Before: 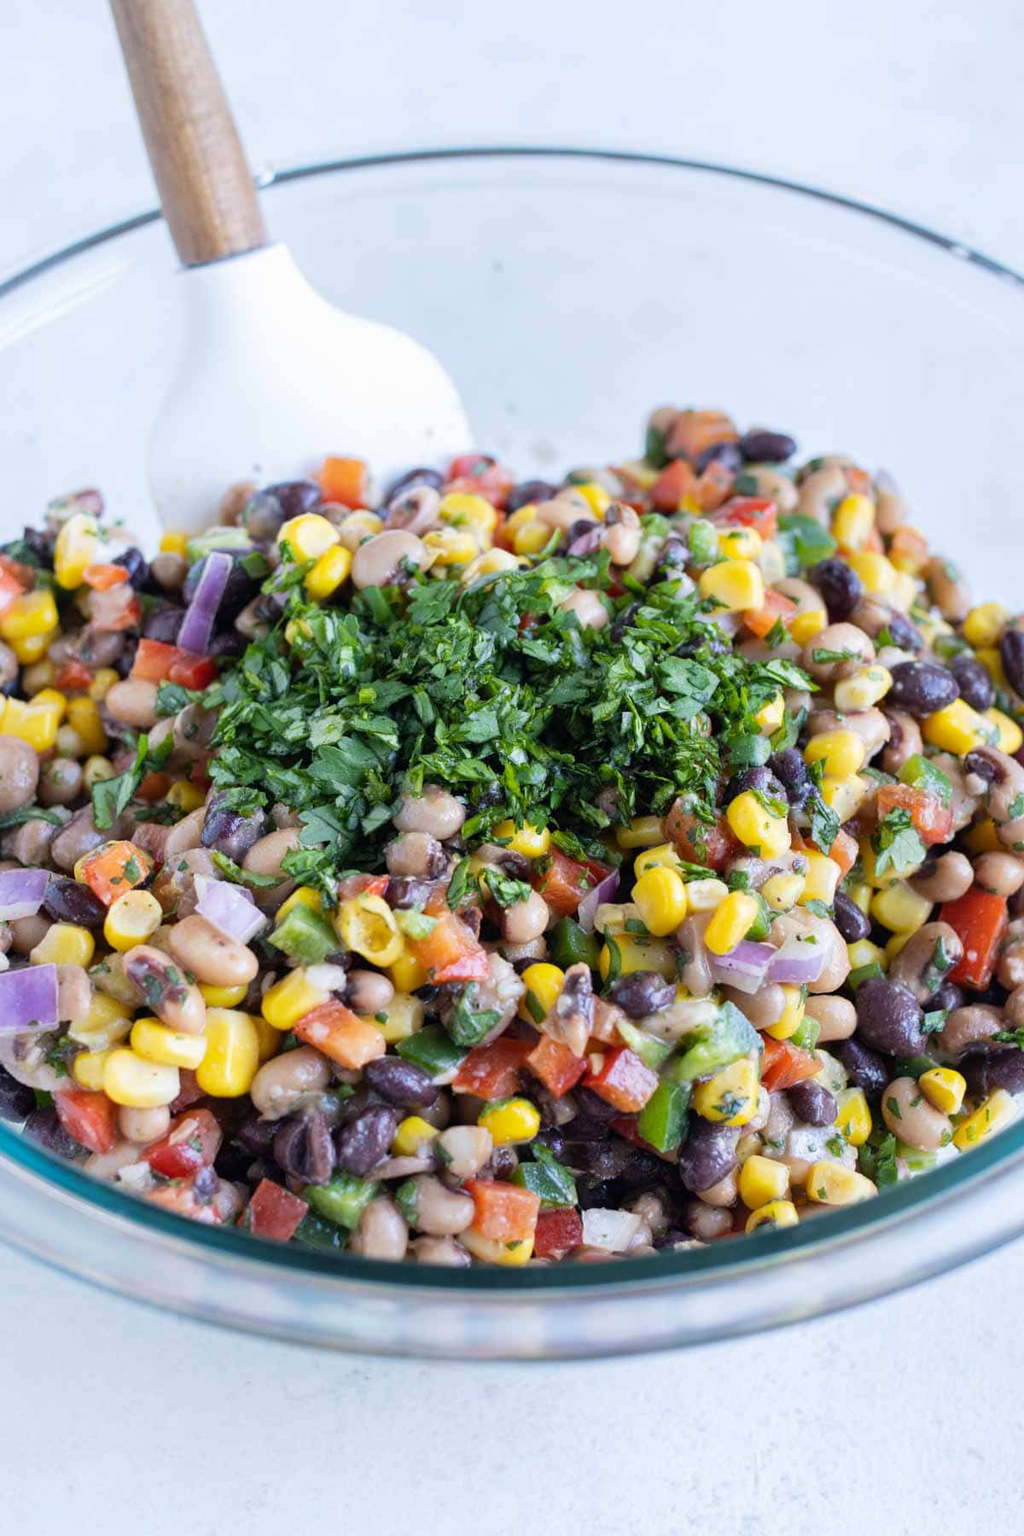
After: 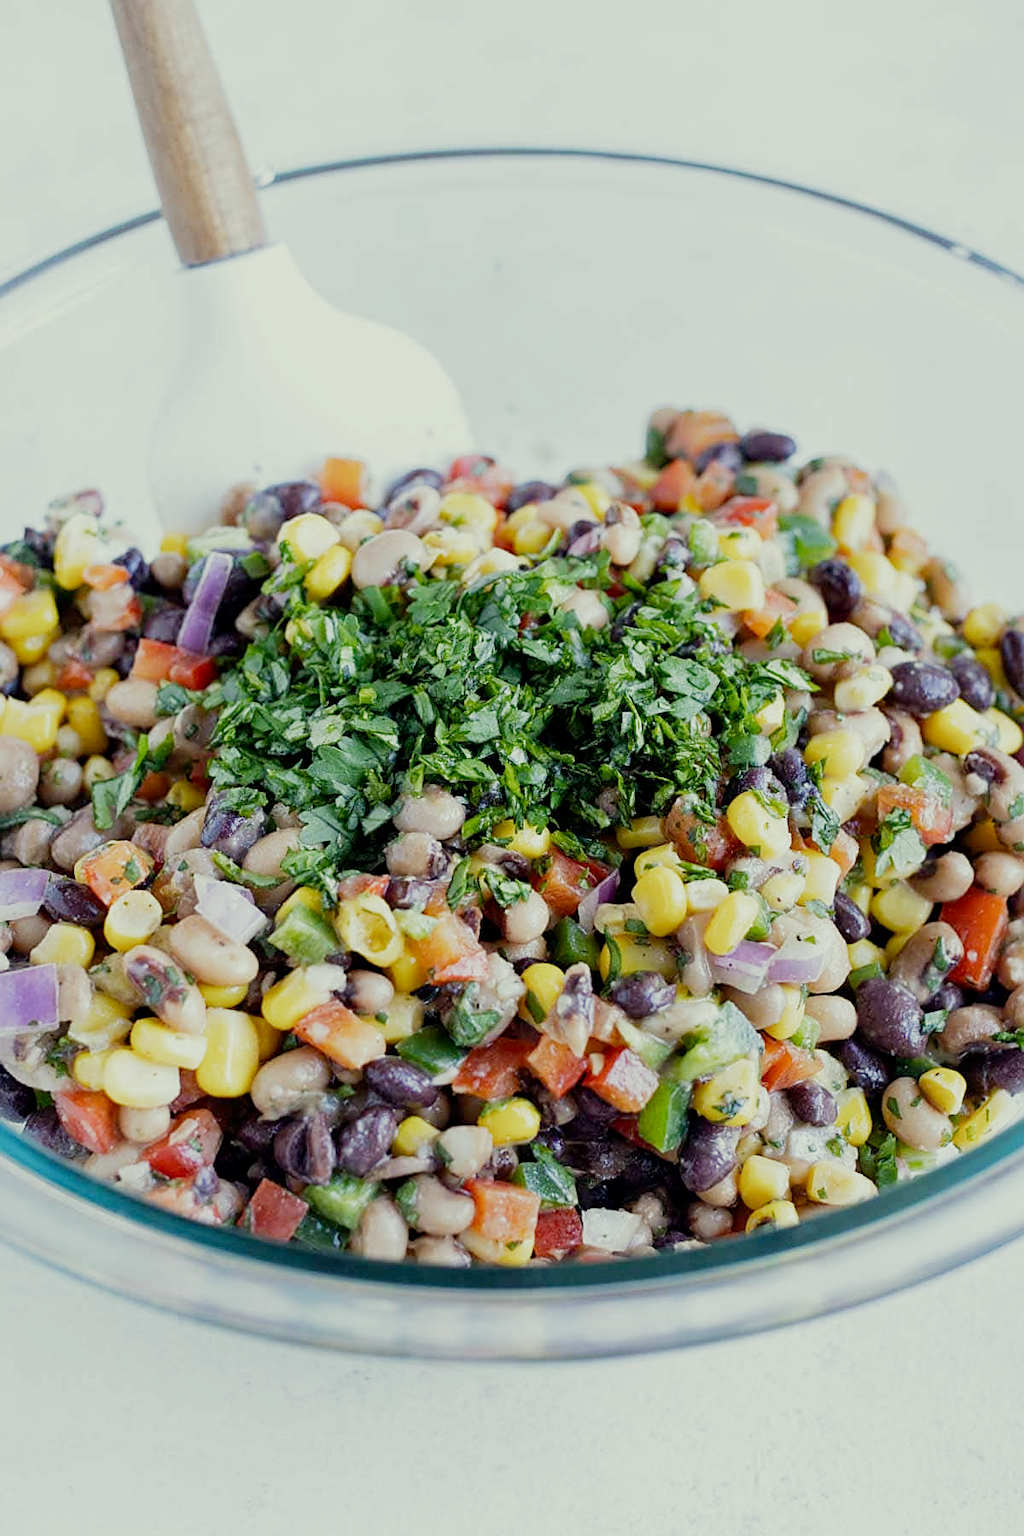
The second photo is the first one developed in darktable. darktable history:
exposure: exposure 0.206 EV, compensate highlight preservation false
sharpen: on, module defaults
color correction: highlights a* -4.43, highlights b* 6.42
filmic rgb: middle gray luminance 18.33%, black relative exposure -11.14 EV, white relative exposure 3.71 EV, target black luminance 0%, hardness 5.85, latitude 57.55%, contrast 0.964, shadows ↔ highlights balance 49.94%, add noise in highlights 0.001, preserve chrominance no, color science v3 (2019), use custom middle-gray values true, contrast in highlights soft
